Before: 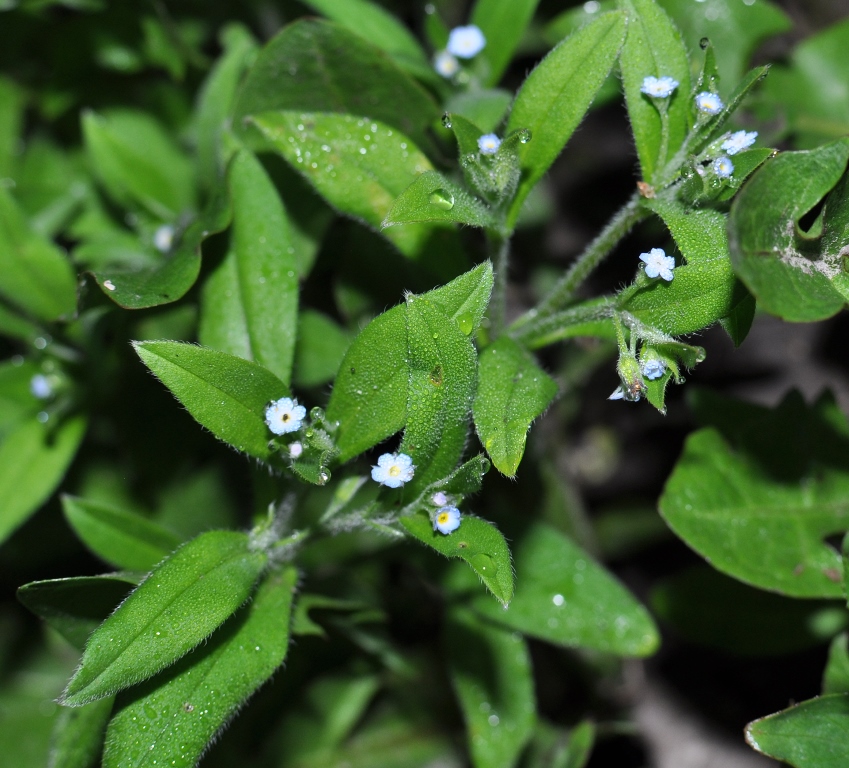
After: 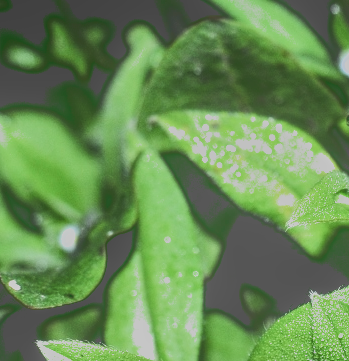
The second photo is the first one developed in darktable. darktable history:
local contrast: highlights 73%, shadows 9%, midtone range 0.195
tone curve: curves: ch0 [(0, 0.23) (0.125, 0.207) (0.245, 0.227) (0.736, 0.695) (1, 0.824)], color space Lab, linked channels, preserve colors none
filmic rgb: black relative exposure -8.23 EV, white relative exposure 2.23 EV, hardness 7.15, latitude 85.25%, contrast 1.706, highlights saturation mix -4.3%, shadows ↔ highlights balance -2.1%, color science v6 (2022)
crop and rotate: left 11.197%, top 0.12%, right 47.6%, bottom 52.828%
exposure: black level correction 0, exposure 0.6 EV, compensate highlight preservation false
